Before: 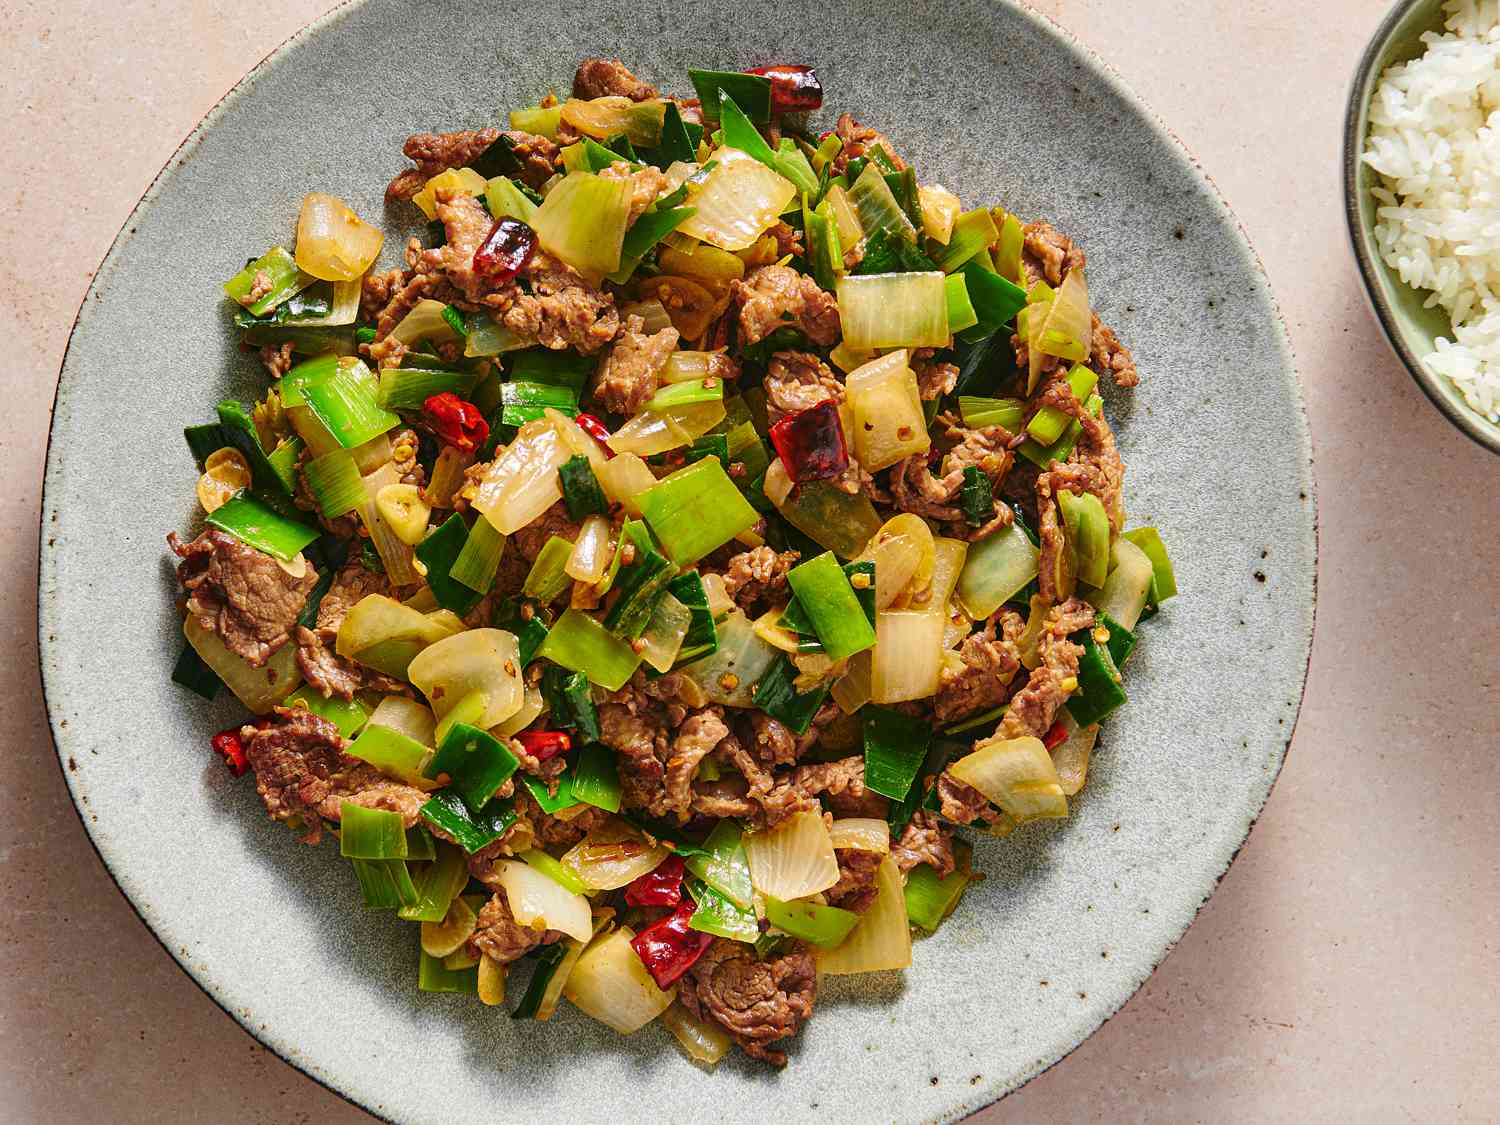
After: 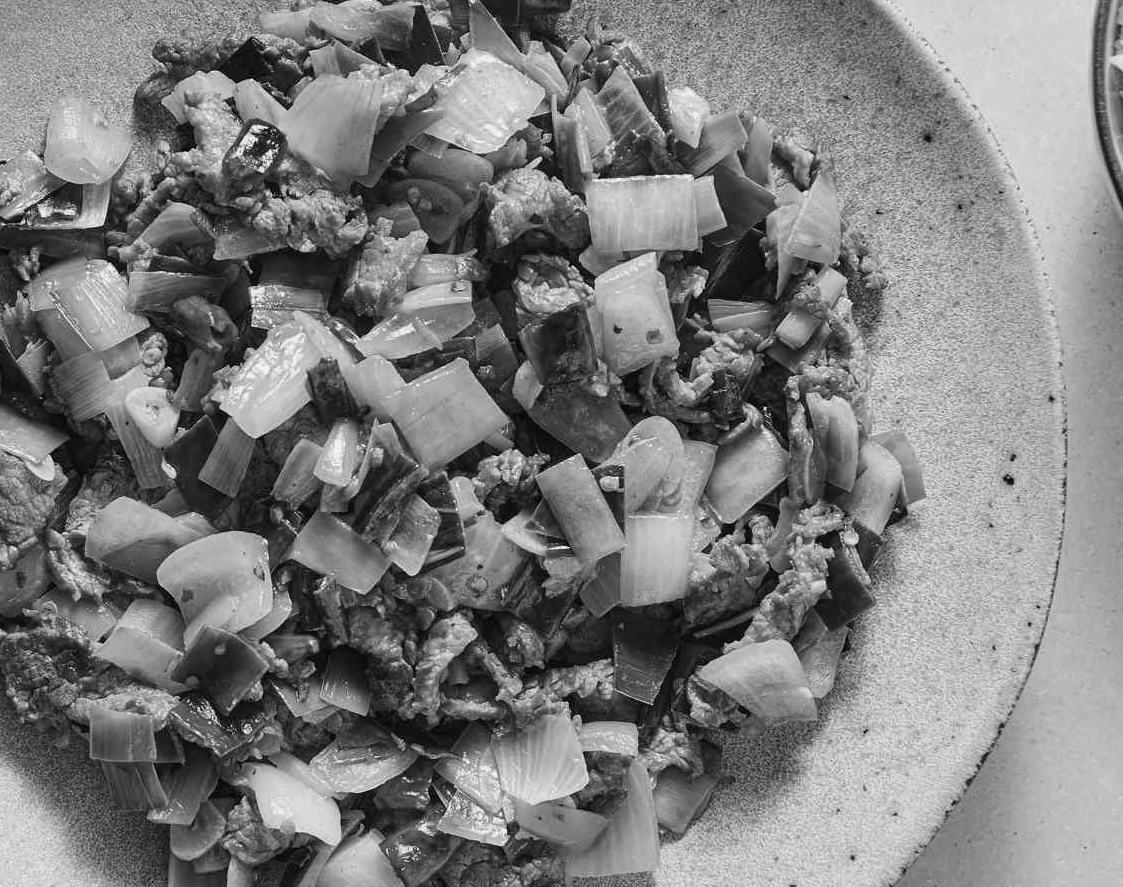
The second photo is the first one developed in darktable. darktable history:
color balance: lift [1.001, 1.007, 1, 0.993], gamma [1.023, 1.026, 1.01, 0.974], gain [0.964, 1.059, 1.073, 0.927]
crop: left 16.768%, top 8.653%, right 8.362%, bottom 12.485%
exposure: black level correction 0.002, exposure -0.1 EV, compensate highlight preservation false
contrast brightness saturation: saturation -1
